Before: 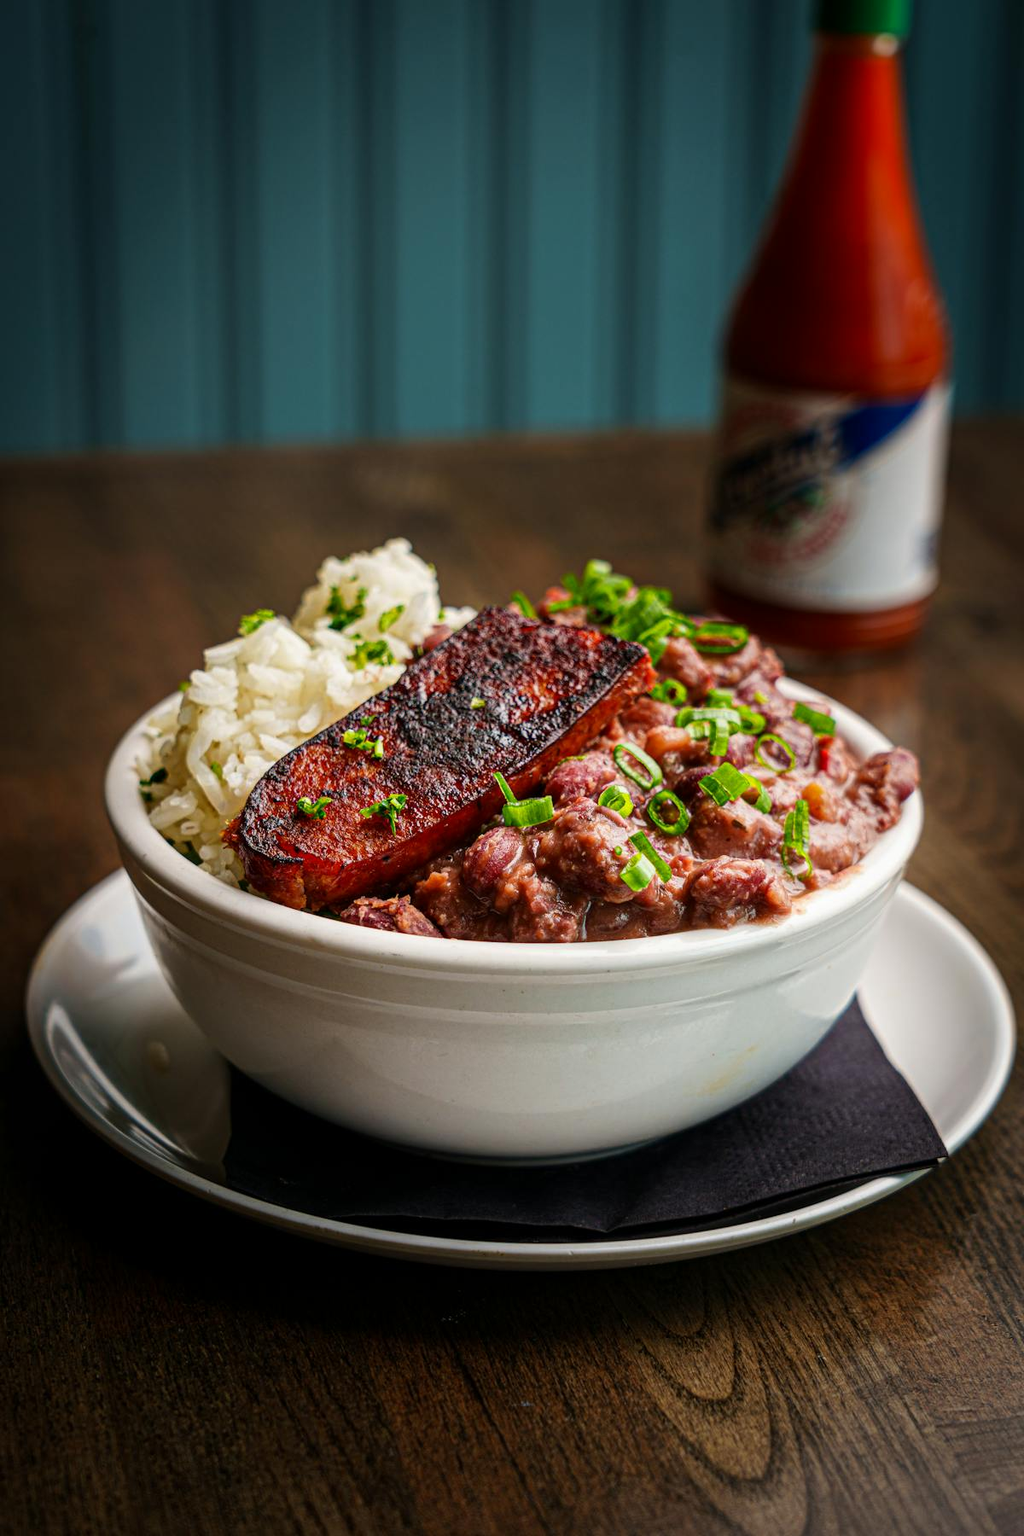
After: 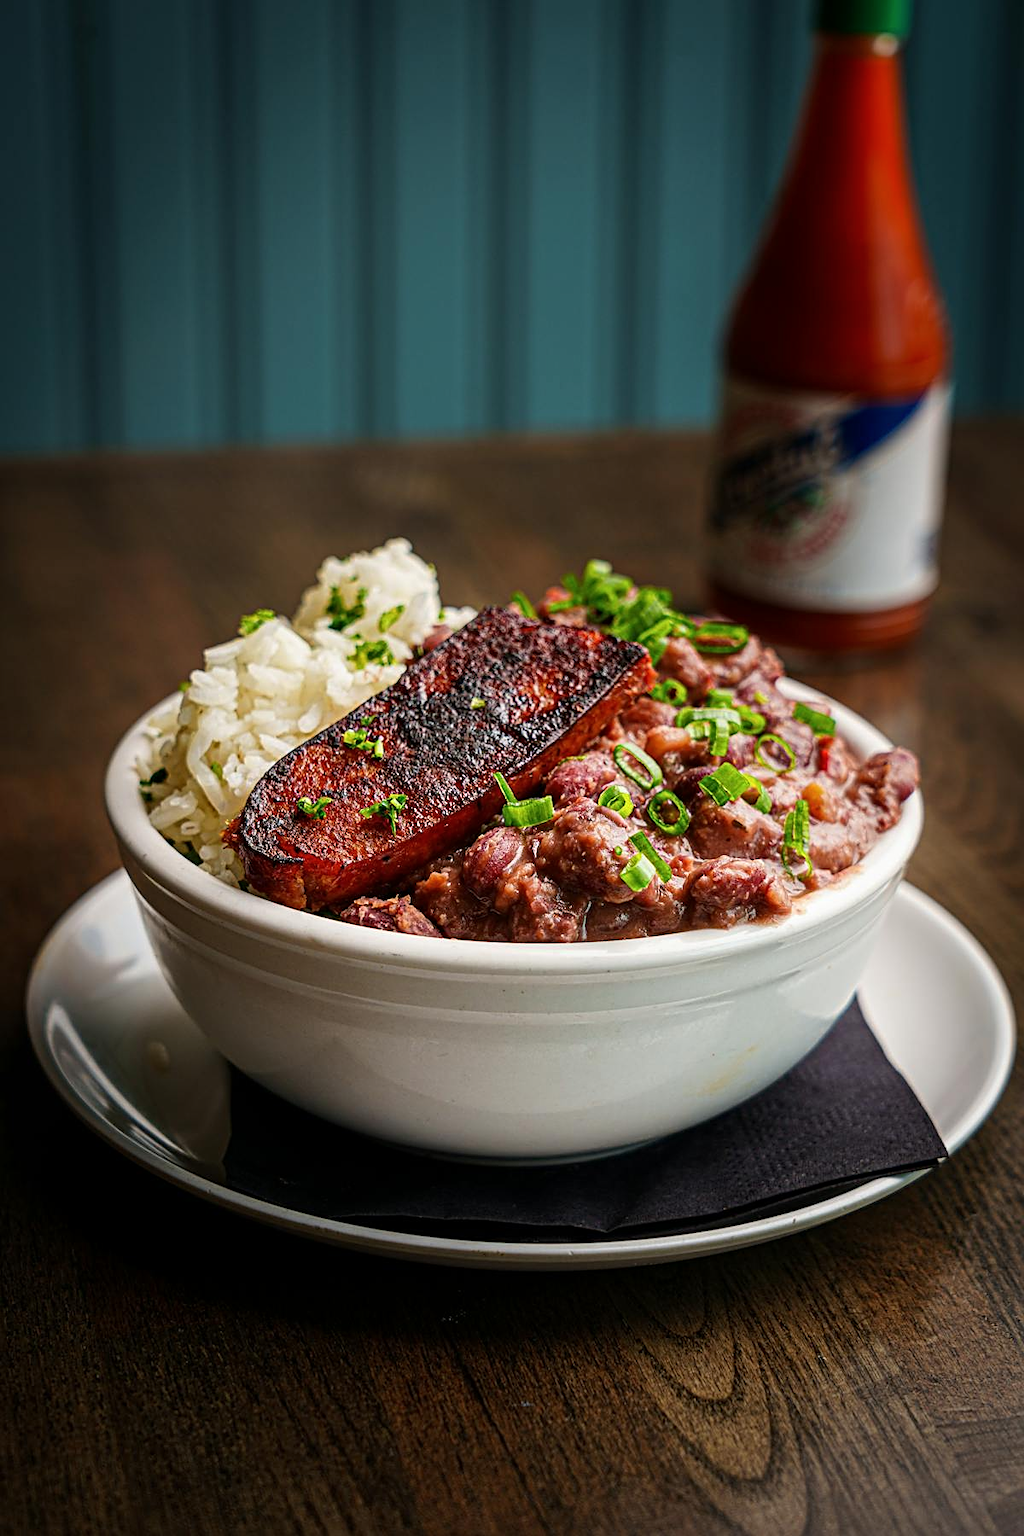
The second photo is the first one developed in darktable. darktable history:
contrast brightness saturation: saturation -0.025
sharpen: on, module defaults
